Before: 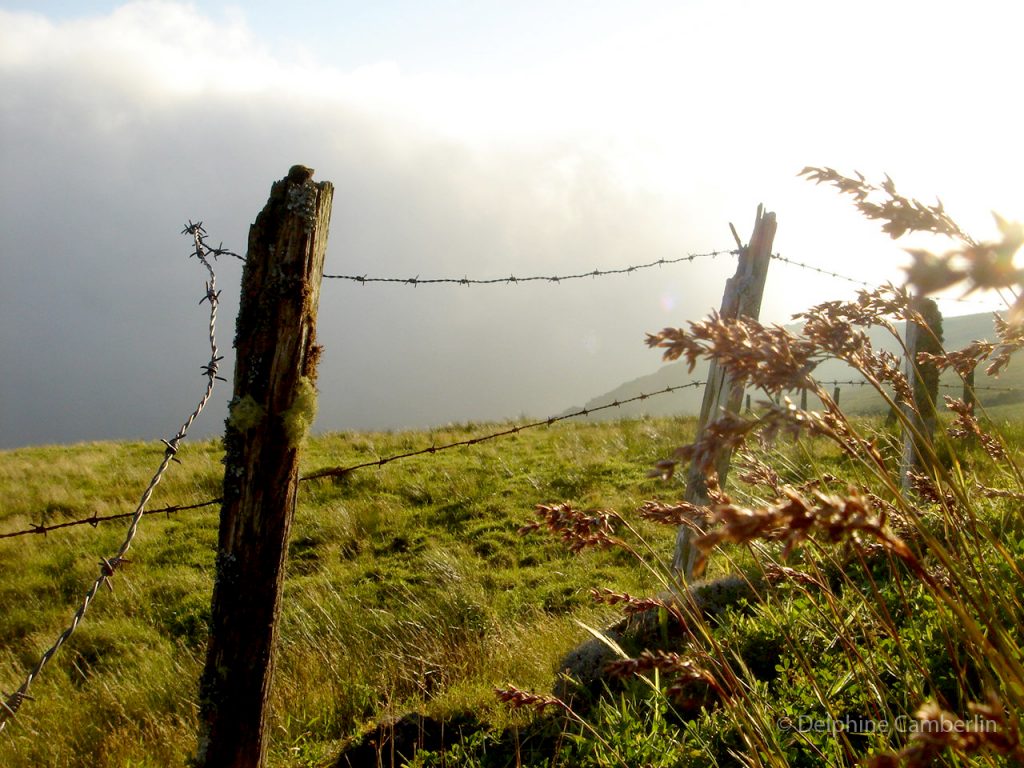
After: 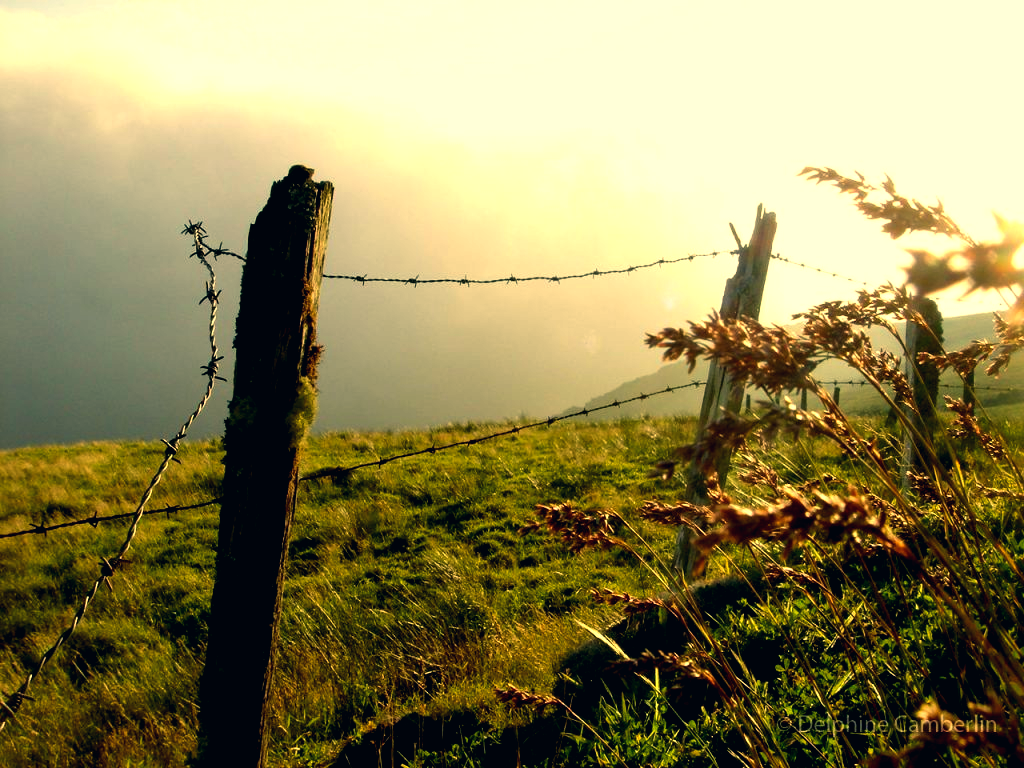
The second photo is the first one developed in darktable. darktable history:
exposure: black level correction 0.009, exposure 0.014 EV, compensate highlight preservation false
color correction: highlights a* 5.38, highlights b* 5.3, shadows a* -4.26, shadows b* -5.11
color balance: mode lift, gamma, gain (sRGB), lift [1.014, 0.966, 0.918, 0.87], gamma [0.86, 0.734, 0.918, 0.976], gain [1.063, 1.13, 1.063, 0.86]
